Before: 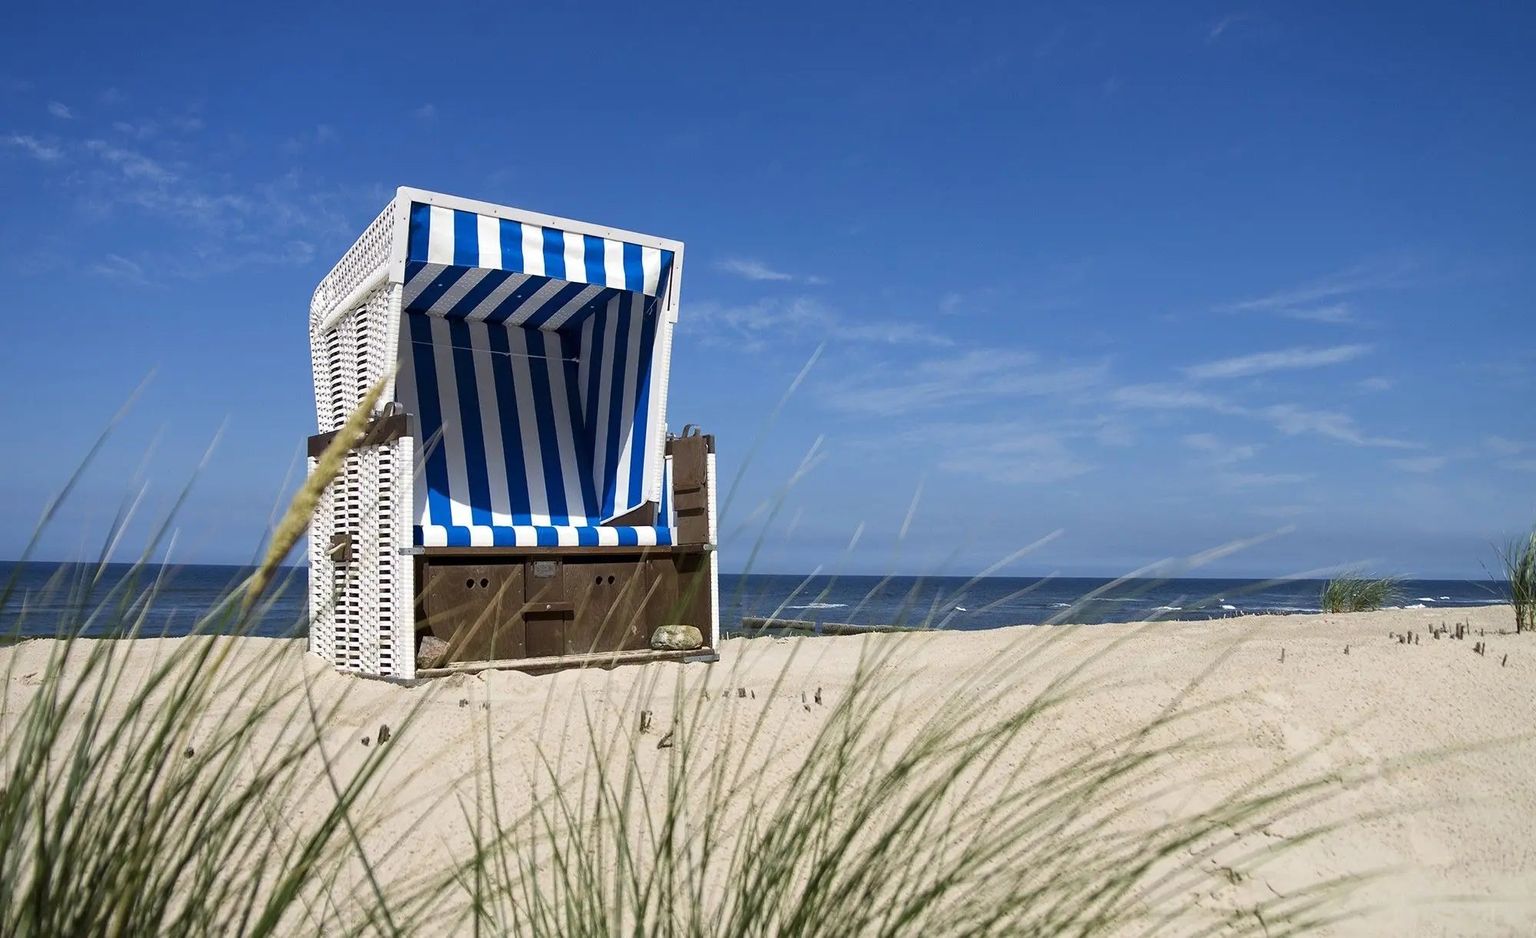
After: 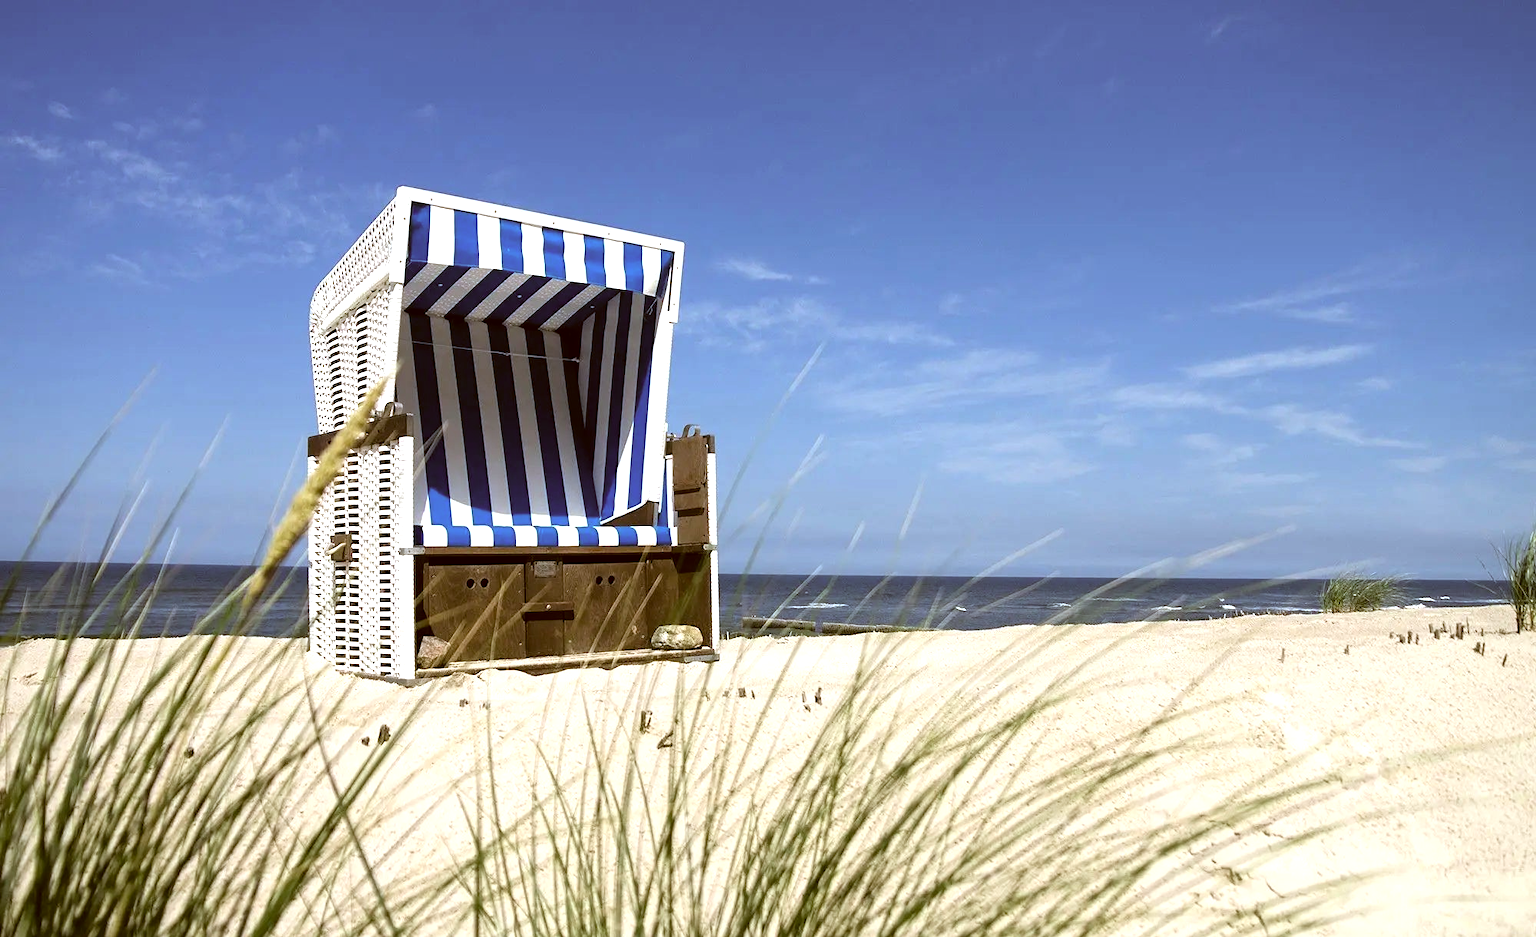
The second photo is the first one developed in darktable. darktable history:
tone equalizer: -8 EV -0.785 EV, -7 EV -0.686 EV, -6 EV -0.561 EV, -5 EV -0.382 EV, -3 EV 0.375 EV, -2 EV 0.6 EV, -1 EV 0.675 EV, +0 EV 0.763 EV, mask exposure compensation -0.501 EV
color correction: highlights a* -0.442, highlights b* 0.164, shadows a* 4.5, shadows b* 20.71
